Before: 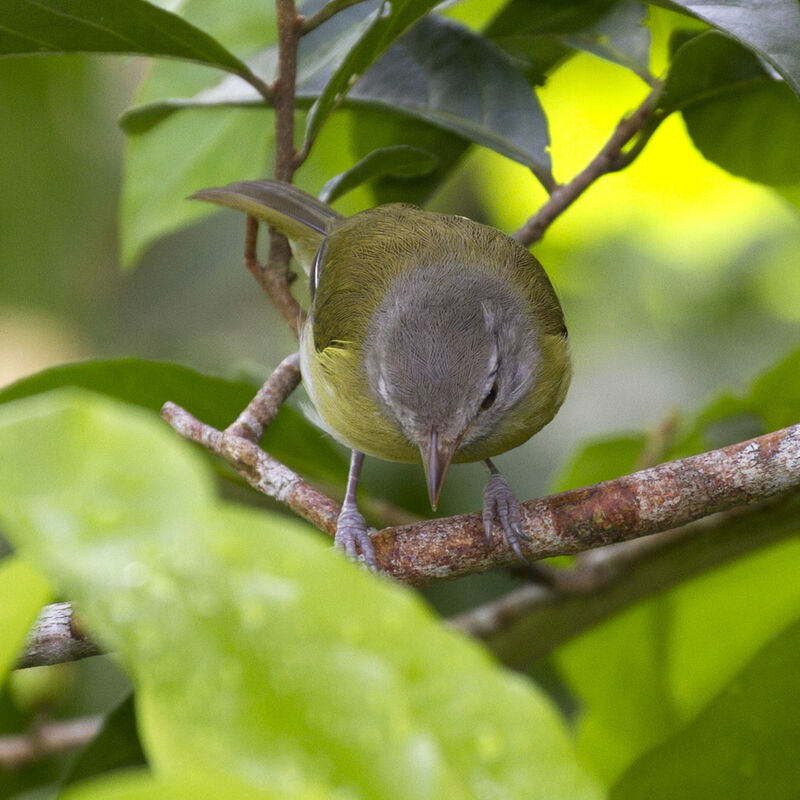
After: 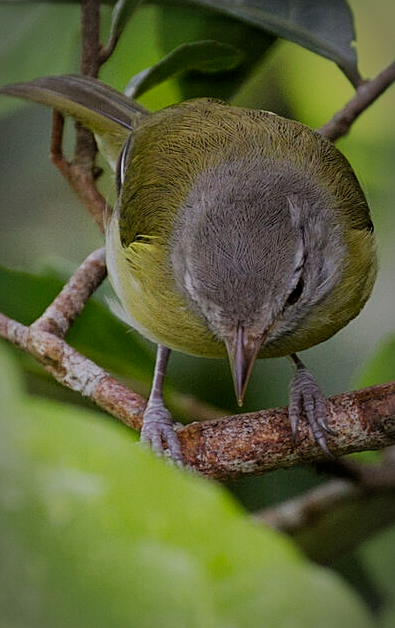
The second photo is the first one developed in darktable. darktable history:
filmic rgb: black relative exposure -7.15 EV, white relative exposure 5.36 EV, hardness 3.02
vignetting: automatic ratio true
exposure: exposure -0.492 EV, compensate highlight preservation false
sharpen: on, module defaults
crop and rotate: angle 0.02°, left 24.353%, top 13.219%, right 26.156%, bottom 8.224%
